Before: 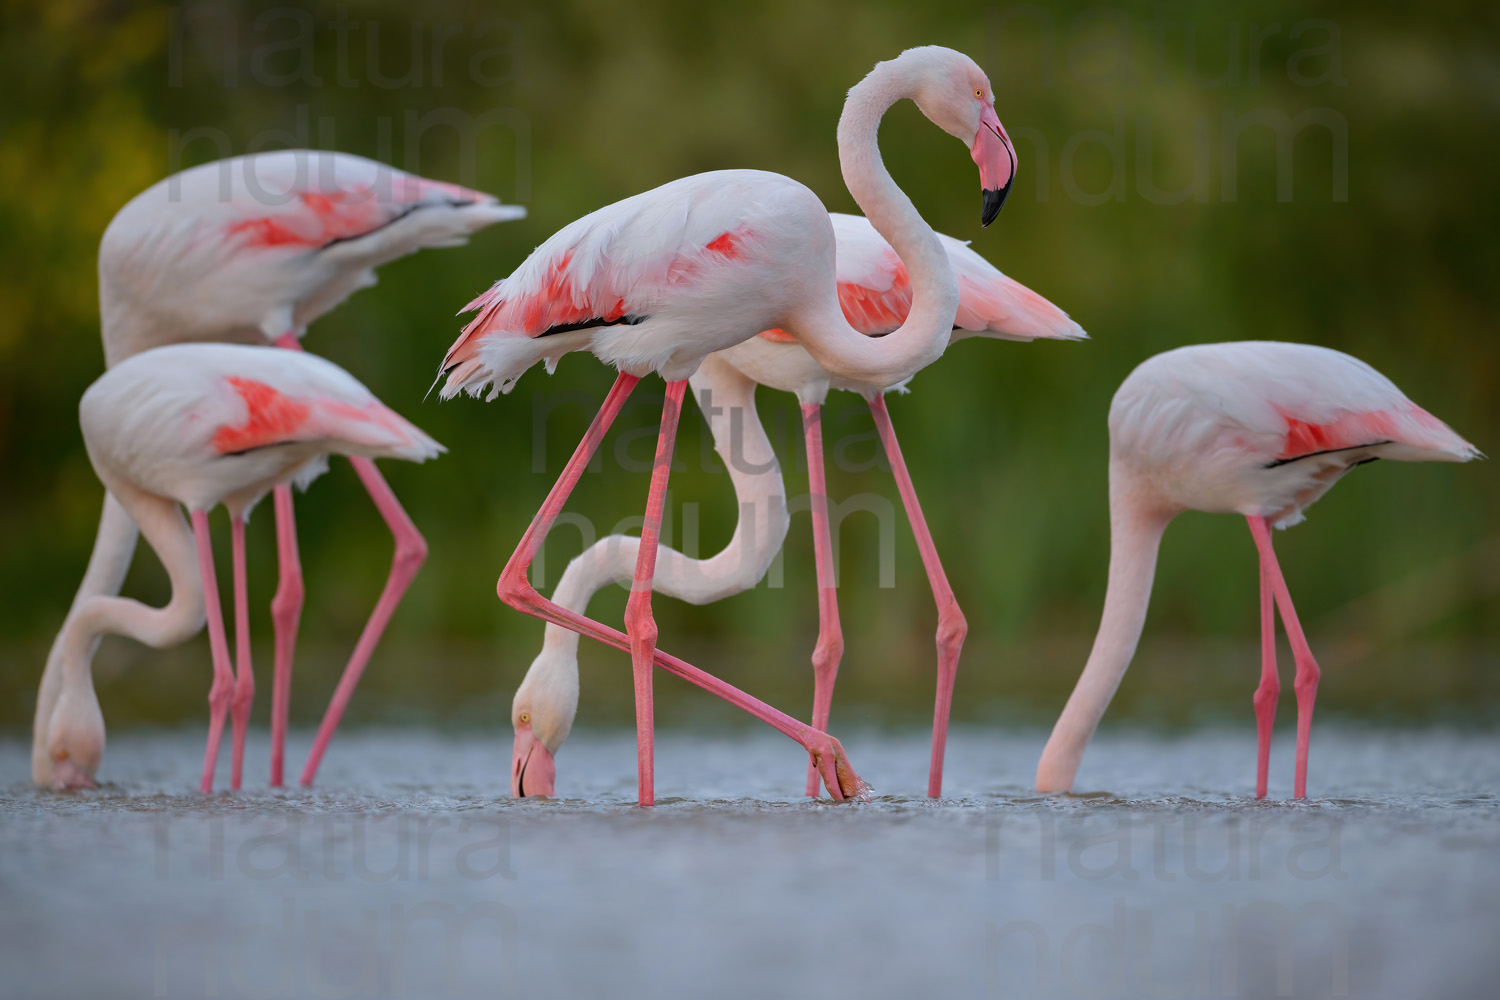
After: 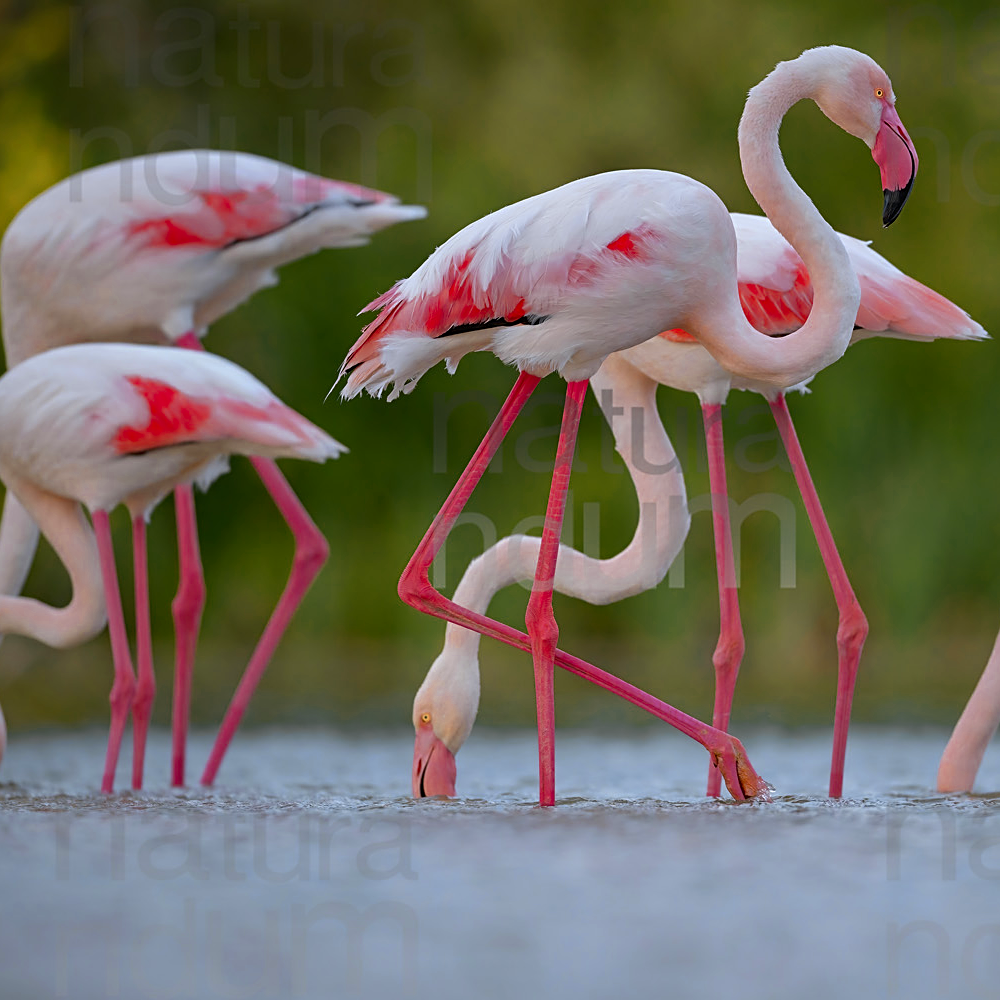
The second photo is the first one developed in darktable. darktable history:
crop and rotate: left 6.617%, right 26.717%
white balance: red 1, blue 1
color zones: curves: ch0 [(0.004, 0.305) (0.261, 0.623) (0.389, 0.399) (0.708, 0.571) (0.947, 0.34)]; ch1 [(0.025, 0.645) (0.229, 0.584) (0.326, 0.551) (0.484, 0.262) (0.757, 0.643)]
sharpen: on, module defaults
